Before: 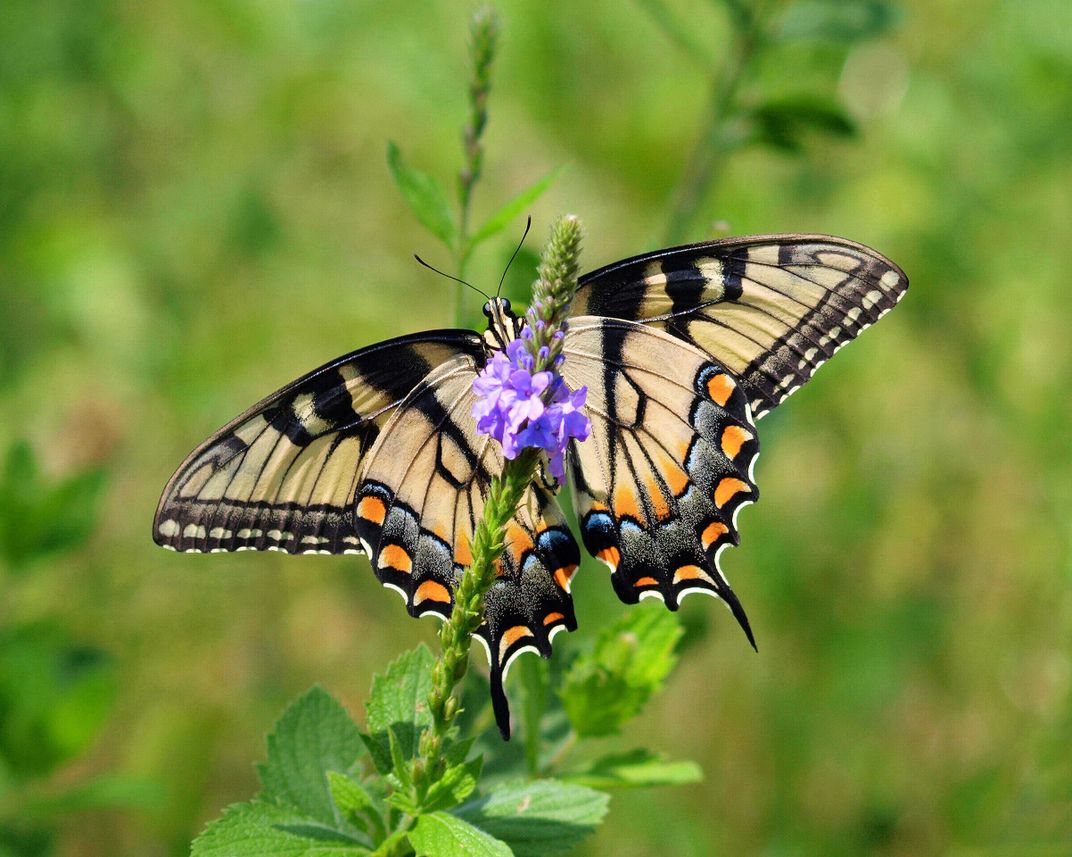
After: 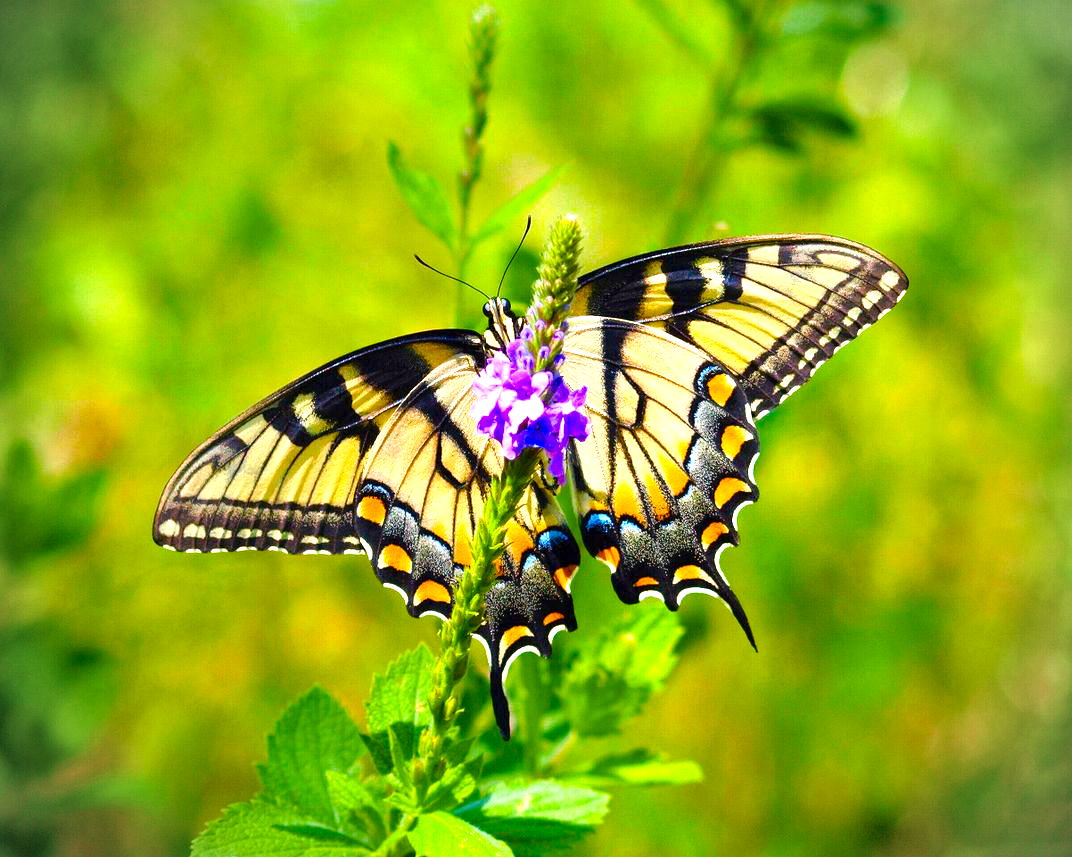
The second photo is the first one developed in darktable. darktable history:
exposure: black level correction 0, exposure 0.5 EV, compensate highlight preservation false
tone equalizer: -8 EV 0.06 EV, smoothing diameter 25%, edges refinement/feathering 10, preserve details guided filter
color balance rgb: linear chroma grading › shadows 10%, linear chroma grading › highlights 10%, linear chroma grading › global chroma 15%, linear chroma grading › mid-tones 15%, perceptual saturation grading › global saturation 40%, perceptual saturation grading › highlights -25%, perceptual saturation grading › mid-tones 35%, perceptual saturation grading › shadows 35%, perceptual brilliance grading › global brilliance 11.29%, global vibrance 11.29%
vignetting: on, module defaults
